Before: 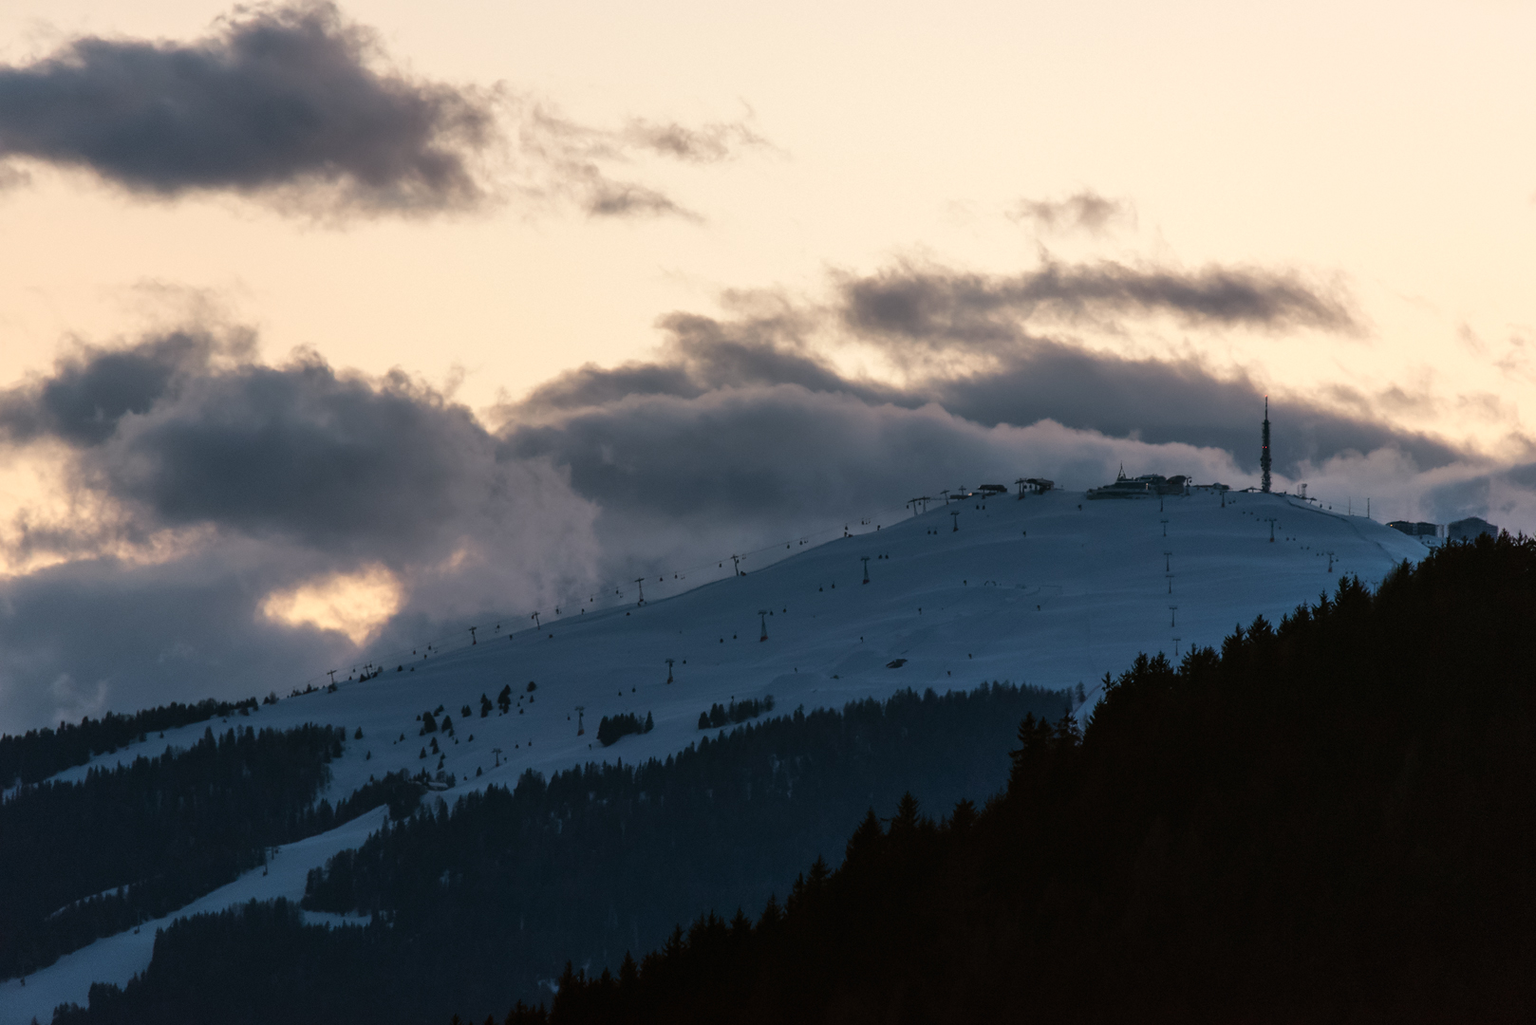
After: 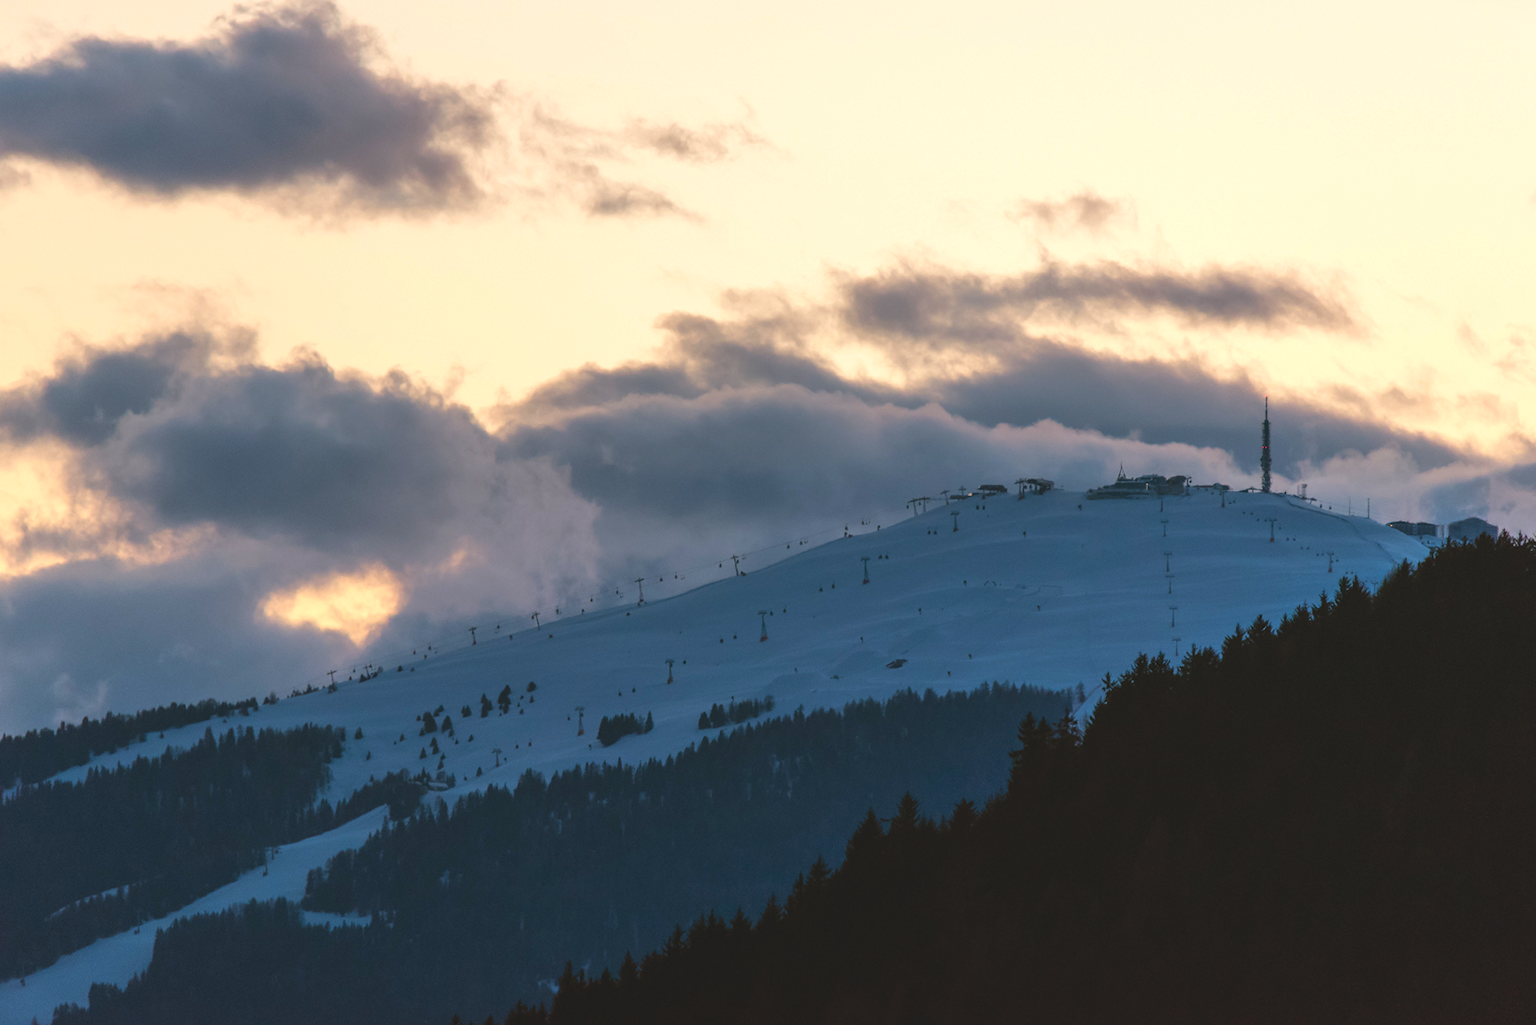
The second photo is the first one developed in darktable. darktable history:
contrast brightness saturation: contrast -0.198, saturation 0.187
exposure: exposure 0.607 EV, compensate highlight preservation false
